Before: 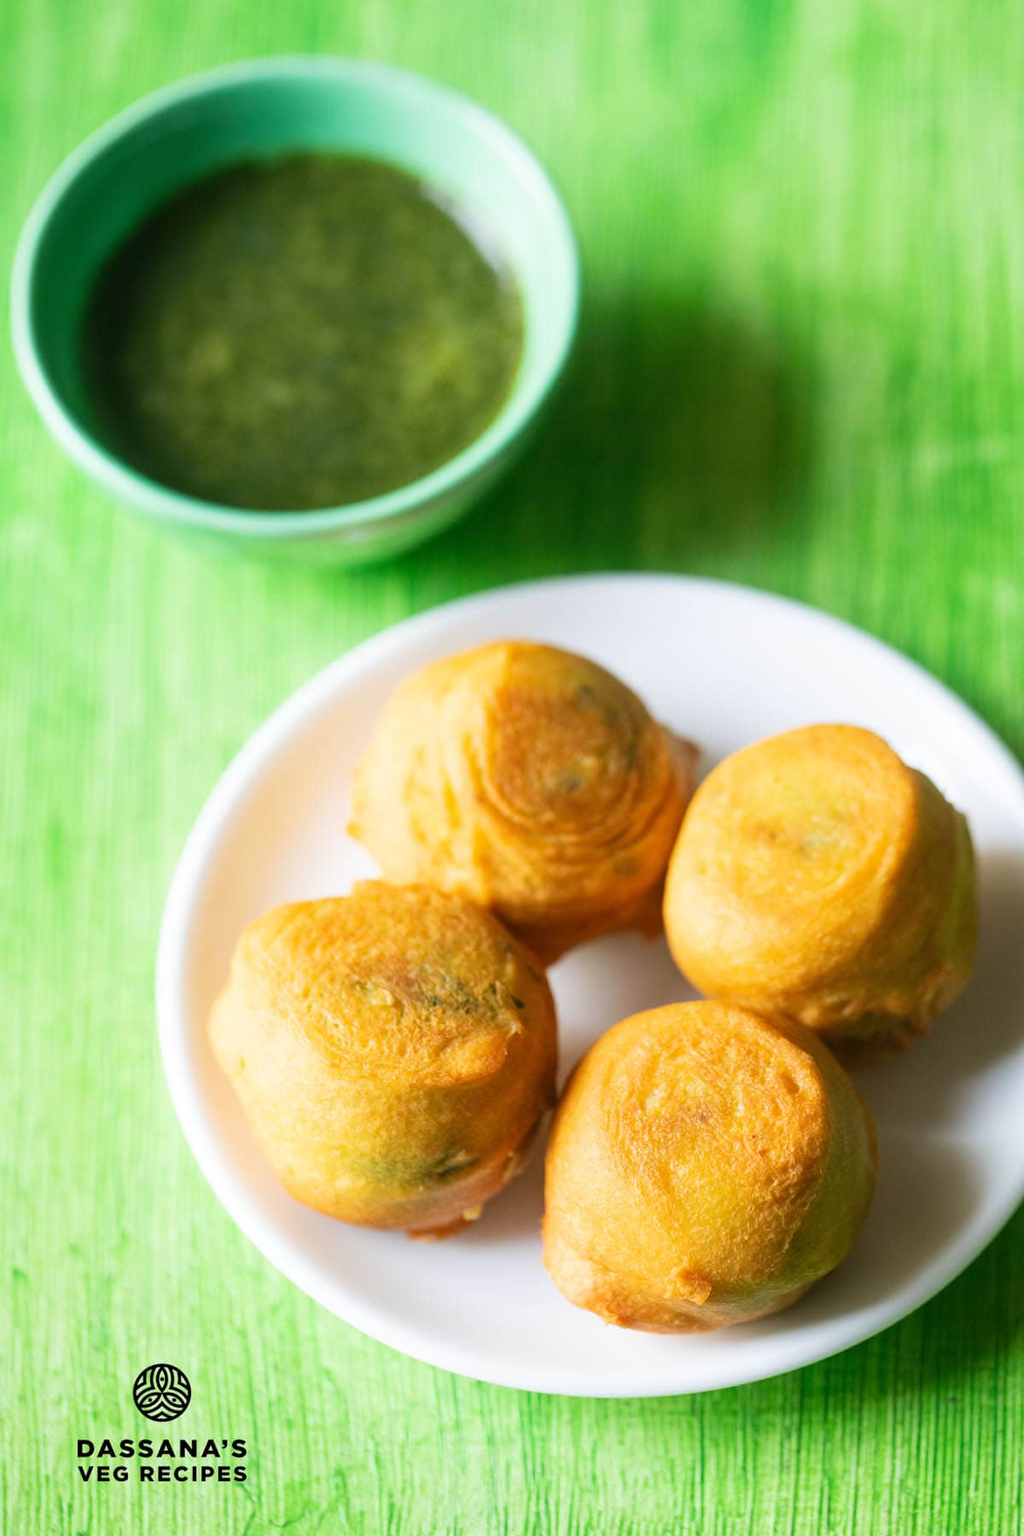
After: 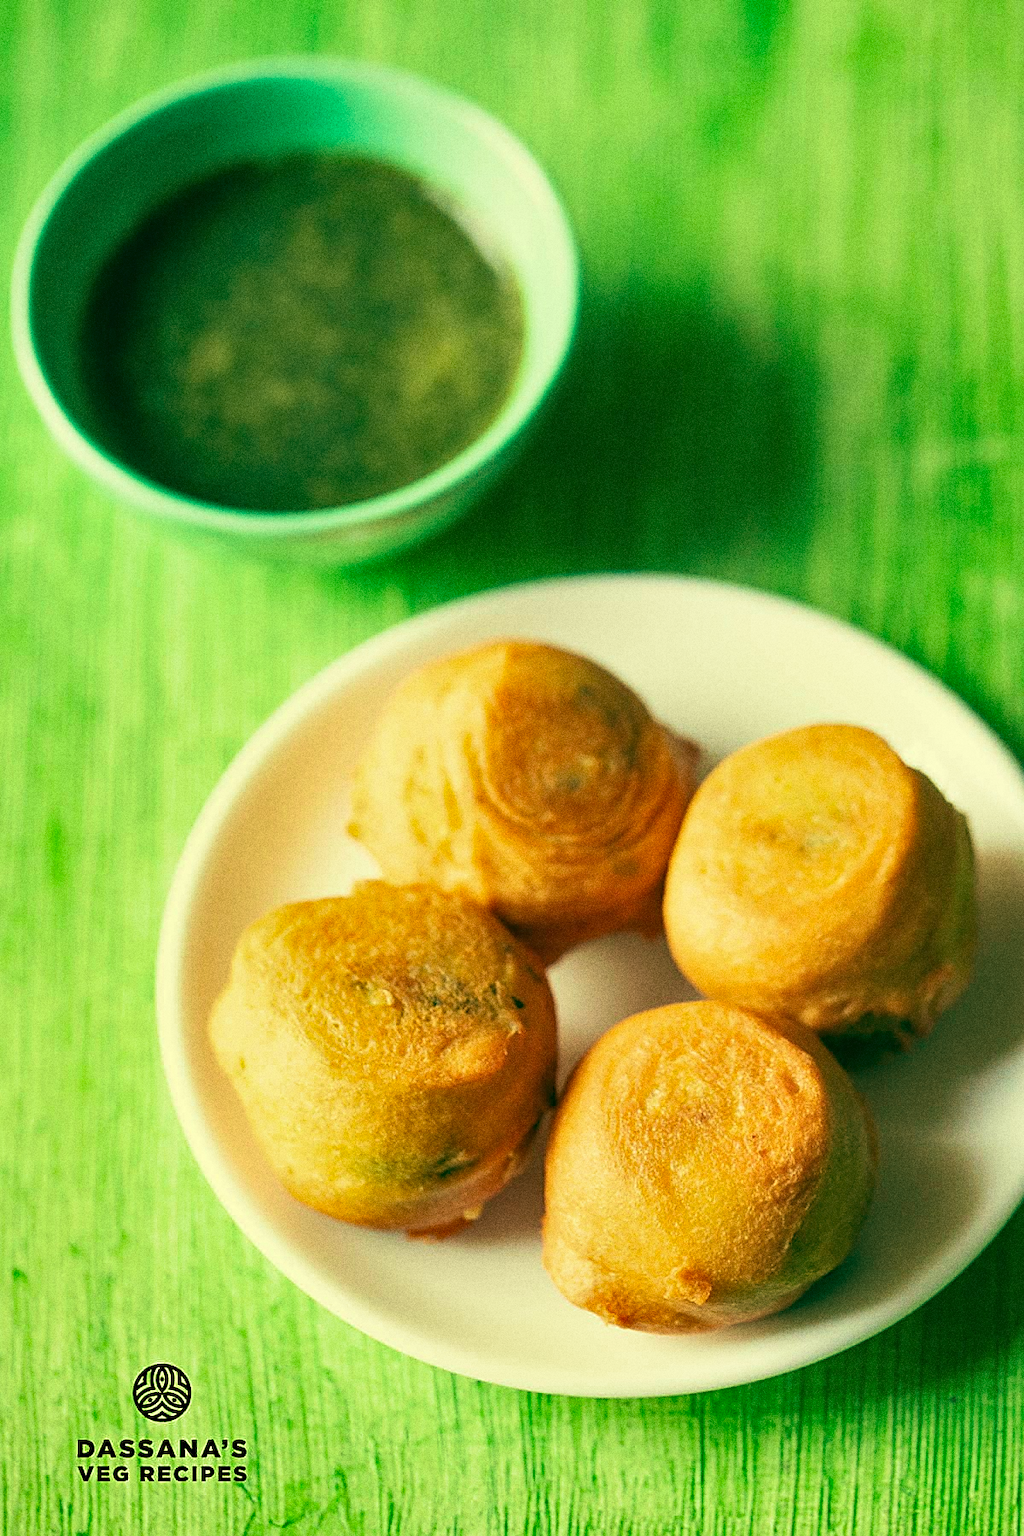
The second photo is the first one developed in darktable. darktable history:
velvia: strength 45%
color balance: mode lift, gamma, gain (sRGB), lift [1, 0.69, 1, 1], gamma [1, 1.482, 1, 1], gain [1, 1, 1, 0.802]
sharpen: on, module defaults
grain: coarseness 0.09 ISO, strength 40%
shadows and highlights: soften with gaussian
